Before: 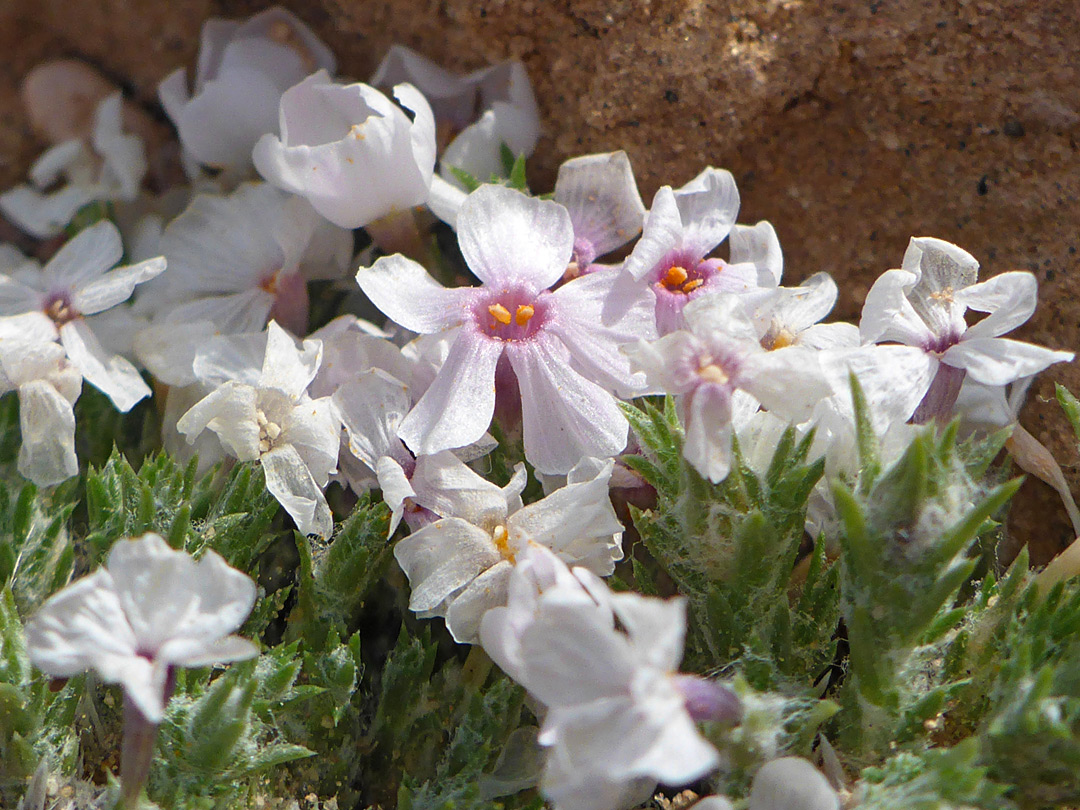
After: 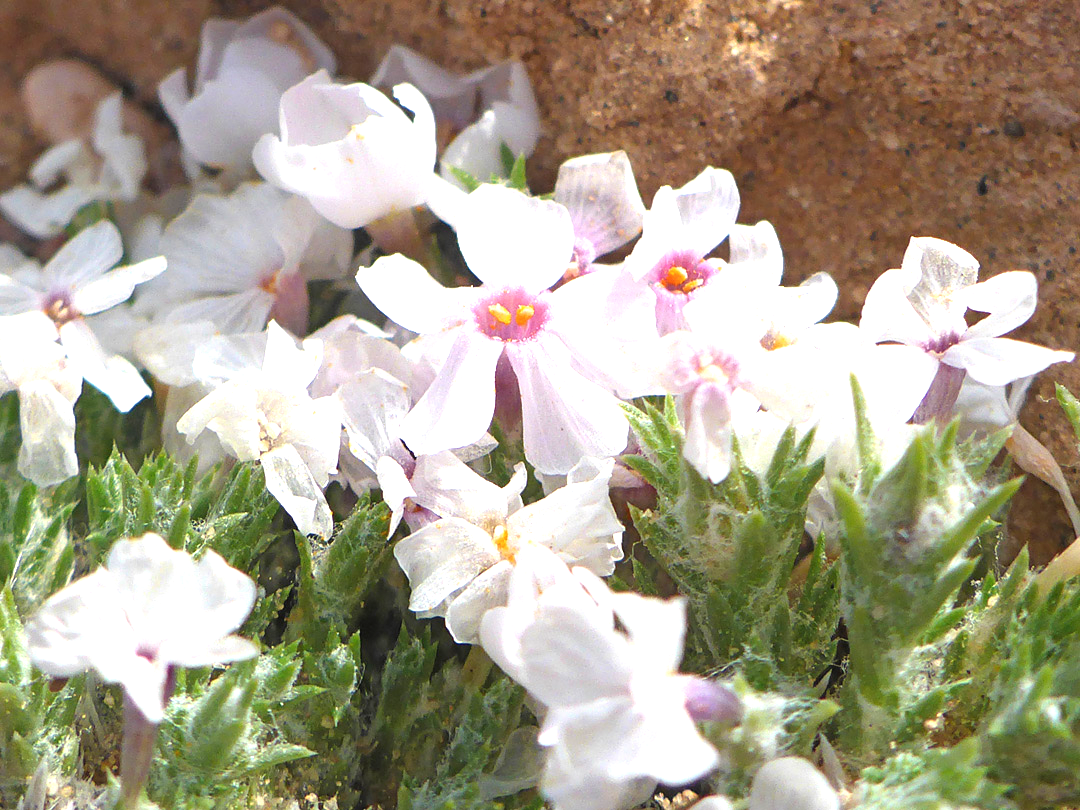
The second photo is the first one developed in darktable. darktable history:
exposure: black level correction 0, exposure 1.2 EV, compensate exposure bias true, compensate highlight preservation false
contrast equalizer: octaves 7, y [[0.6 ×6], [0.55 ×6], [0 ×6], [0 ×6], [0 ×6]], mix -0.2
